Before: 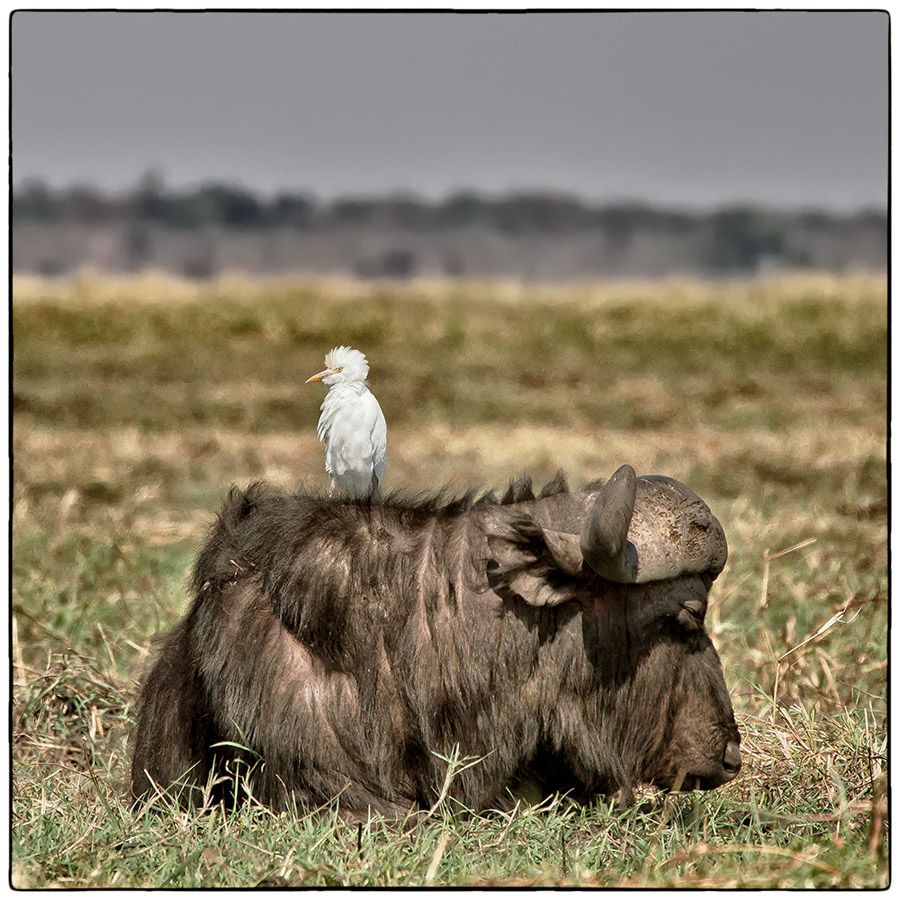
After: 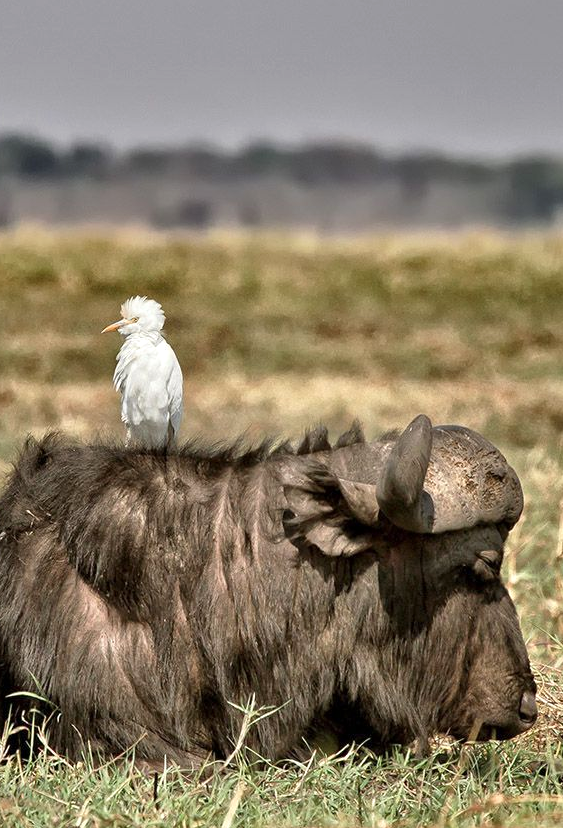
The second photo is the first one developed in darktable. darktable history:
exposure: exposure 0.217 EV, compensate highlight preservation false
crop and rotate: left 22.758%, top 5.631%, right 14.619%, bottom 2.354%
